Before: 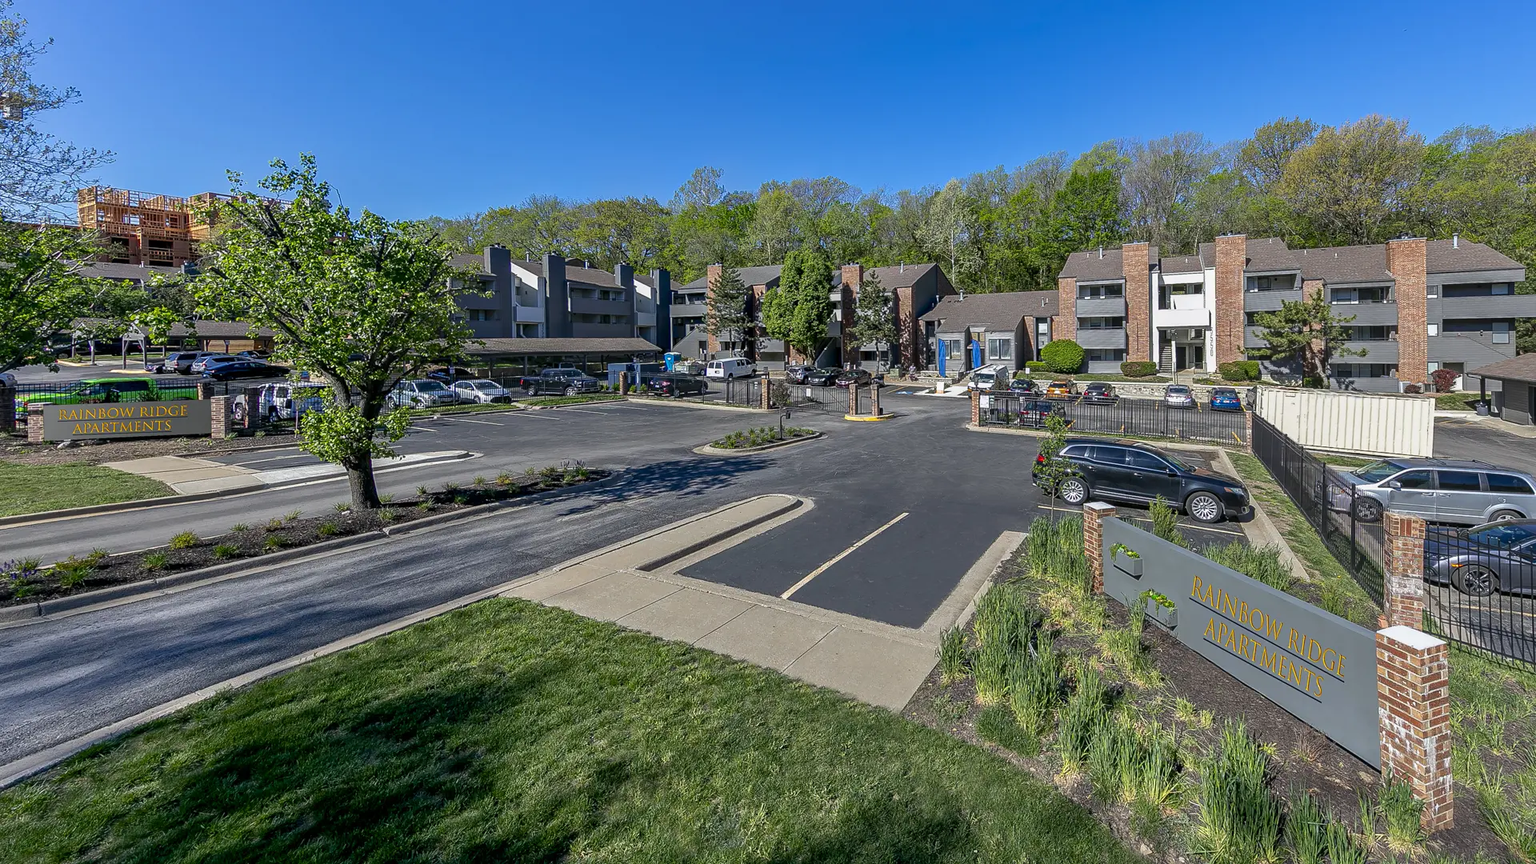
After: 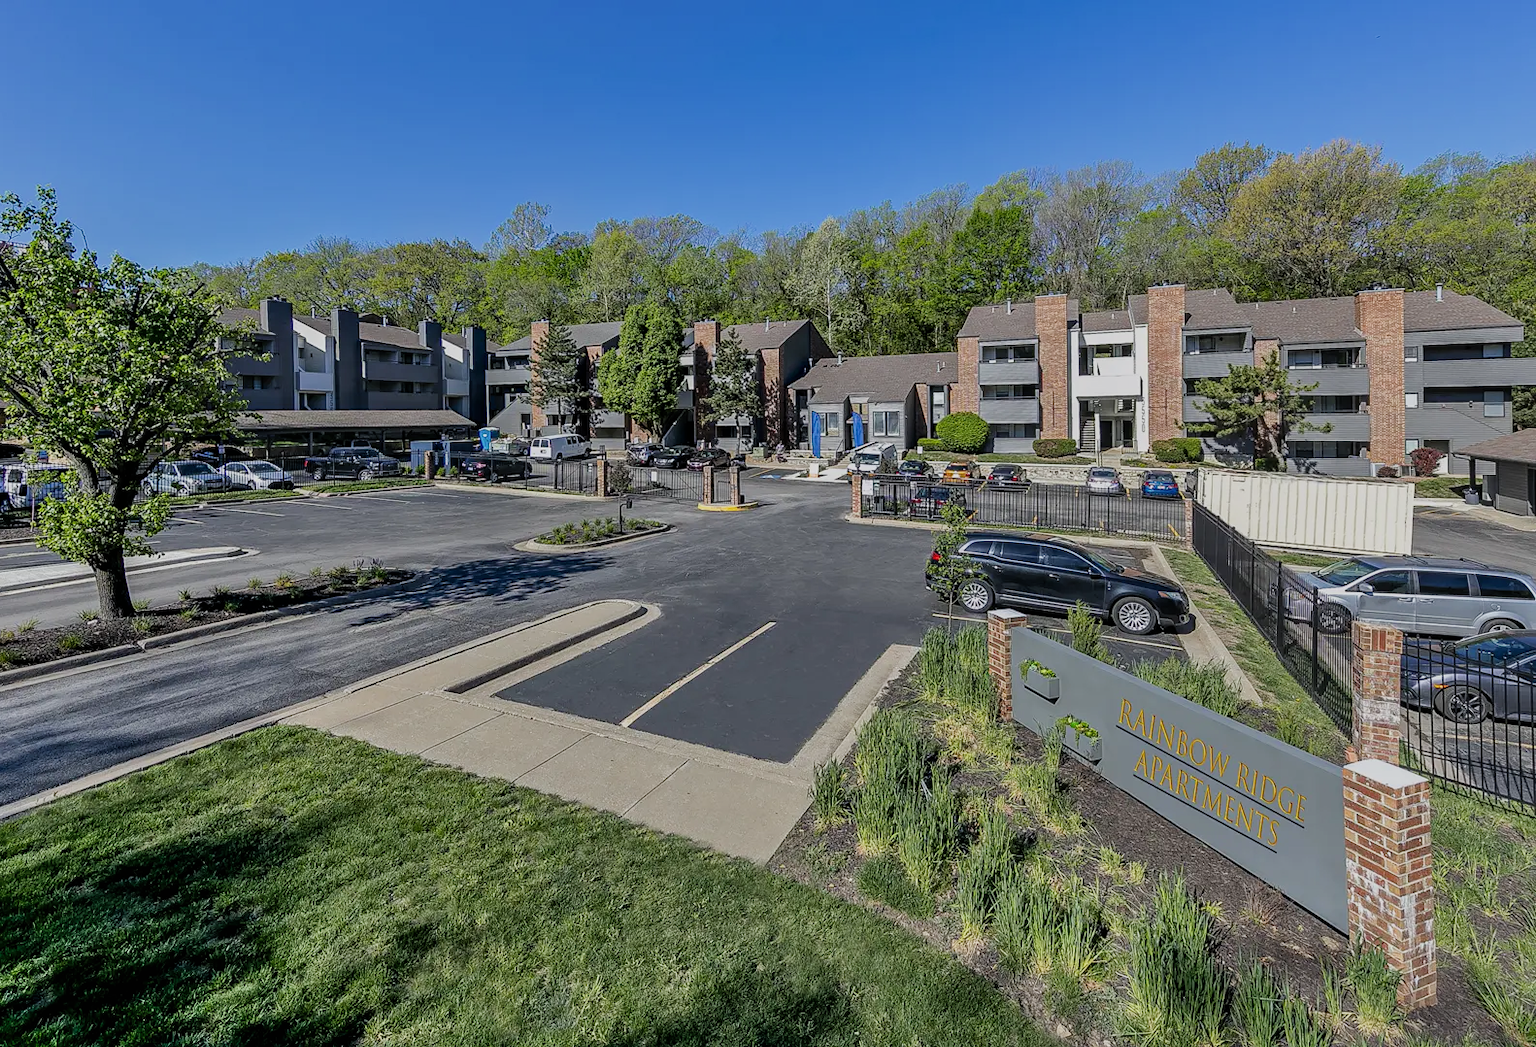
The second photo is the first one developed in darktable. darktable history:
filmic rgb: hardness 4.17
crop: left 17.582%, bottom 0.031%
shadows and highlights: low approximation 0.01, soften with gaussian
